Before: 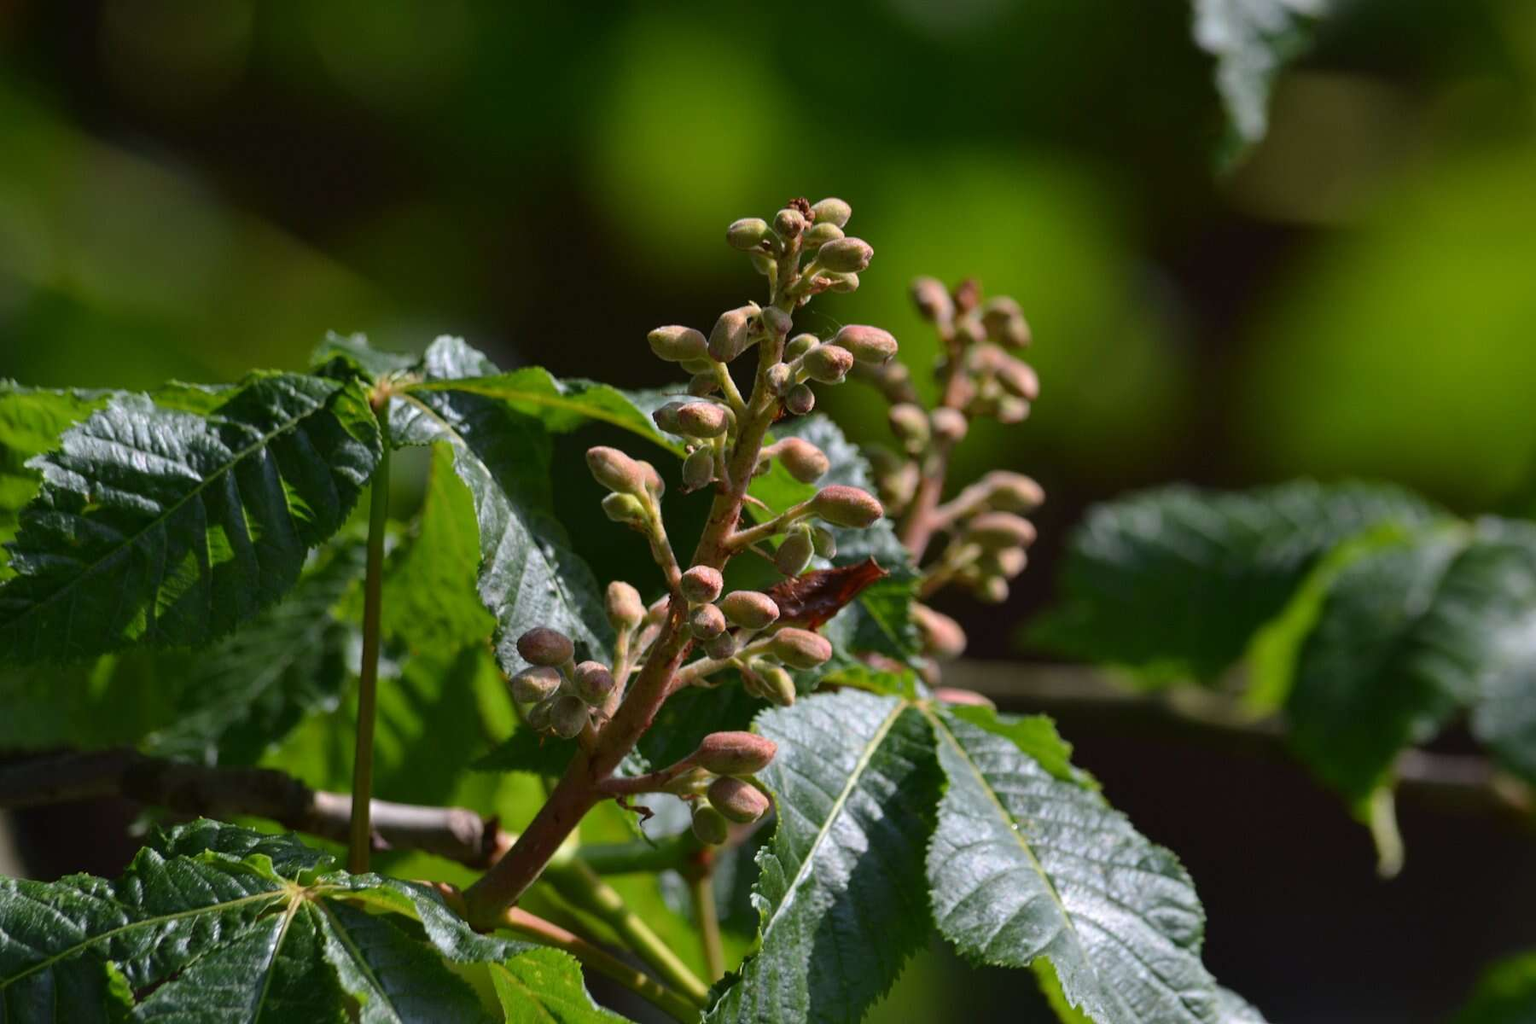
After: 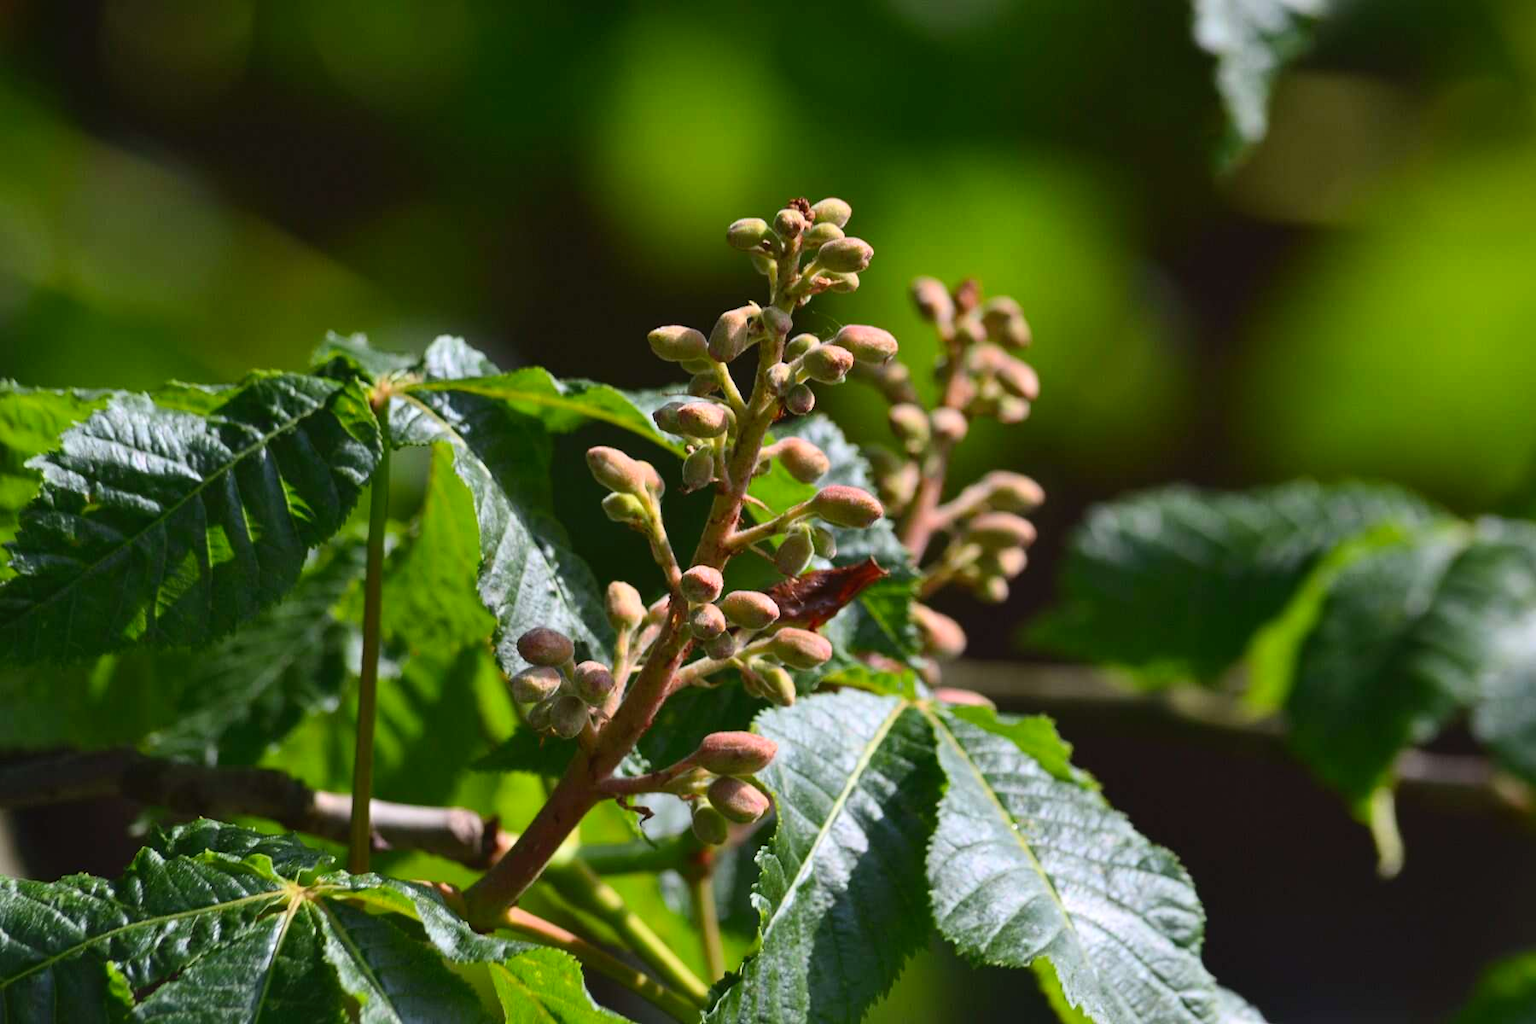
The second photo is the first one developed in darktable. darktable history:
contrast brightness saturation: contrast 0.2, brightness 0.163, saturation 0.226
